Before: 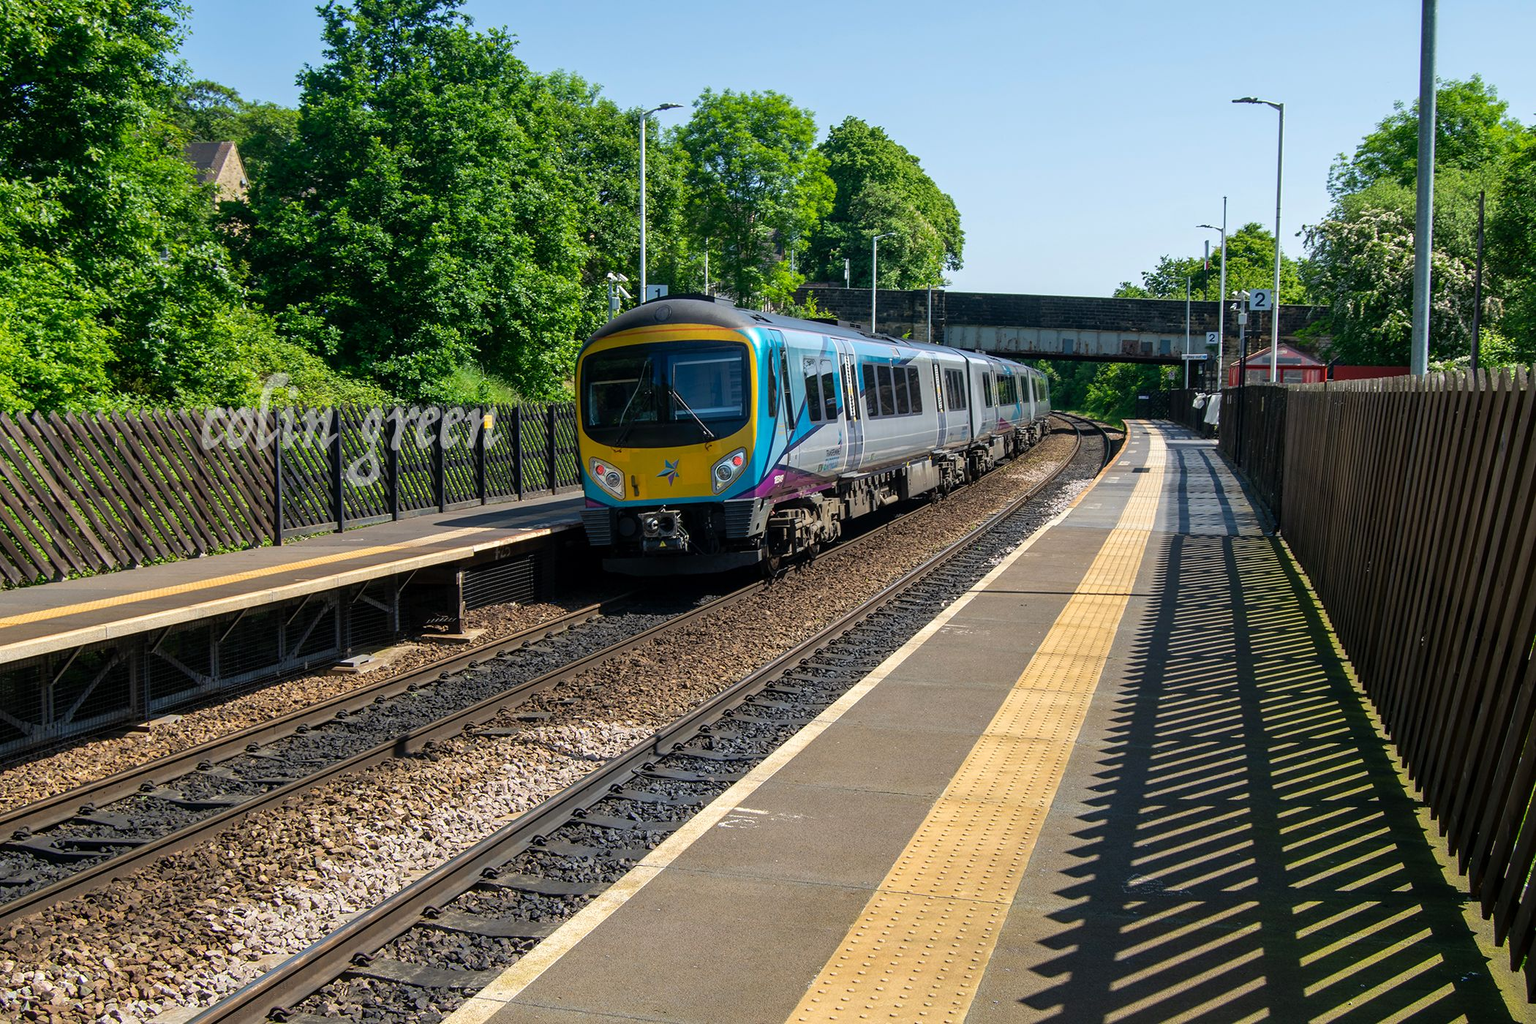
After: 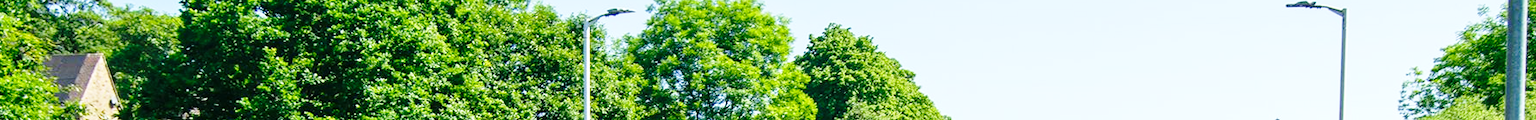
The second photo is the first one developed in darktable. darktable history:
crop and rotate: left 9.644%, top 9.491%, right 6.021%, bottom 80.509%
exposure: exposure 0.217 EV, compensate highlight preservation false
base curve: curves: ch0 [(0, 0) (0.028, 0.03) (0.121, 0.232) (0.46, 0.748) (0.859, 0.968) (1, 1)], preserve colors none
